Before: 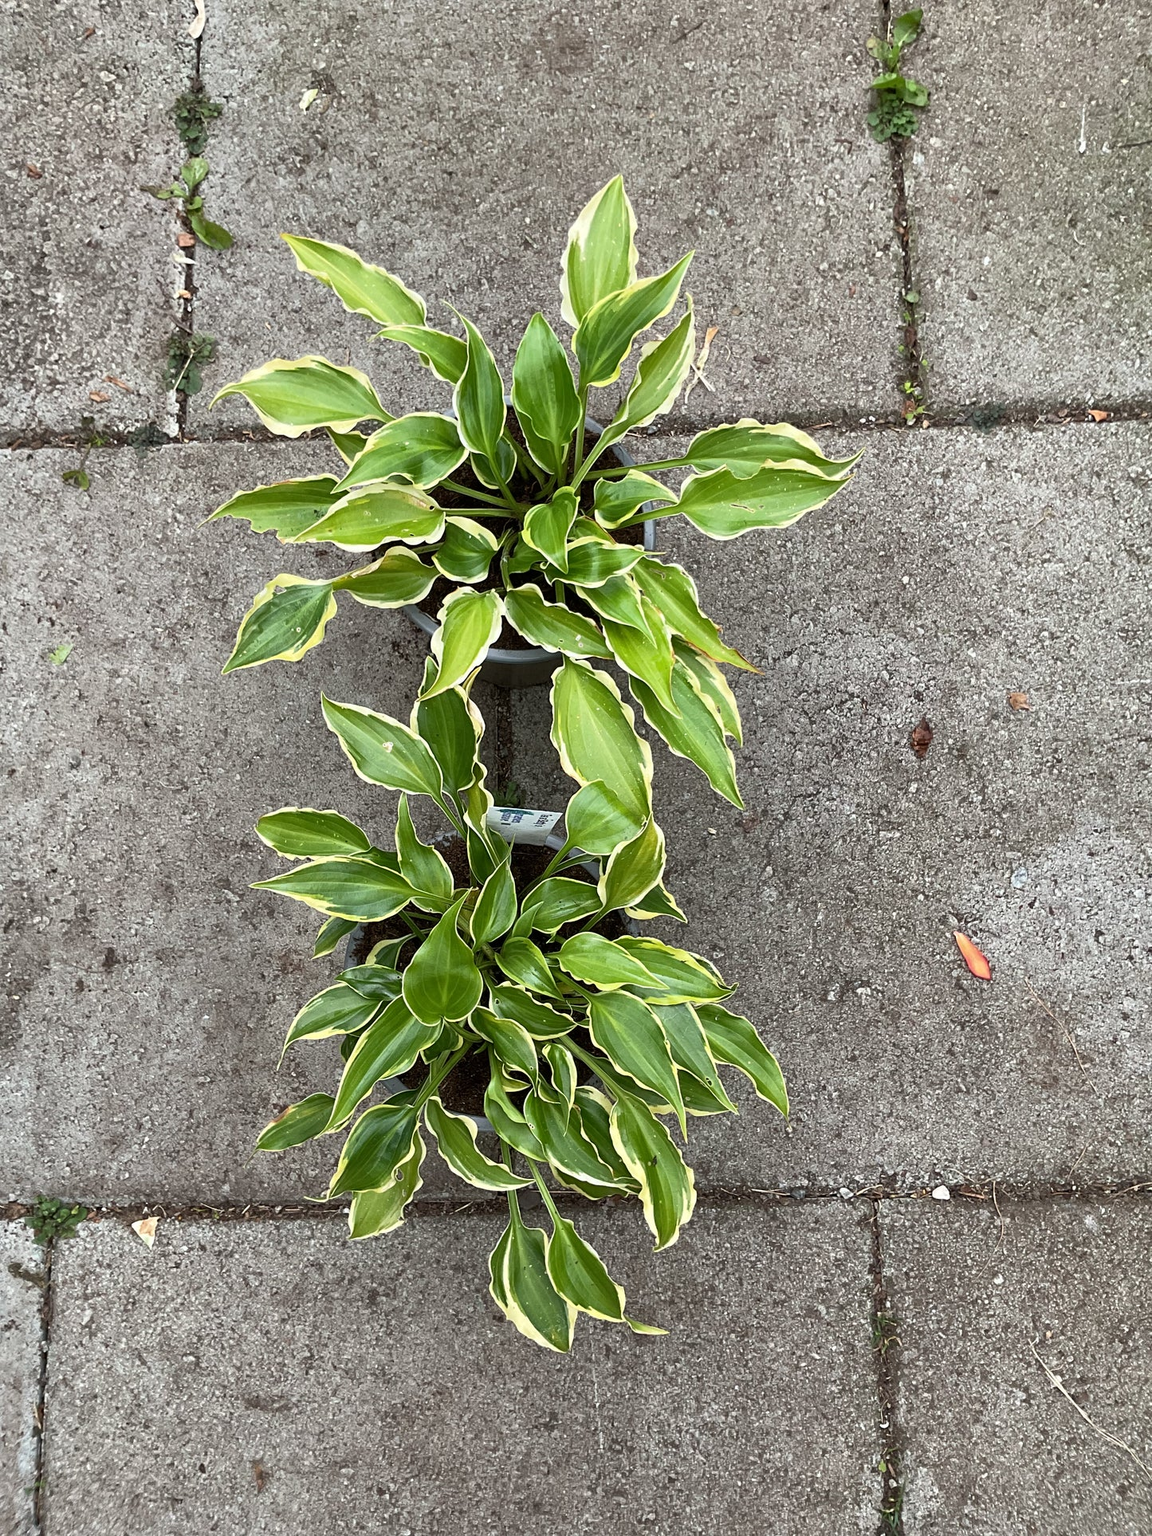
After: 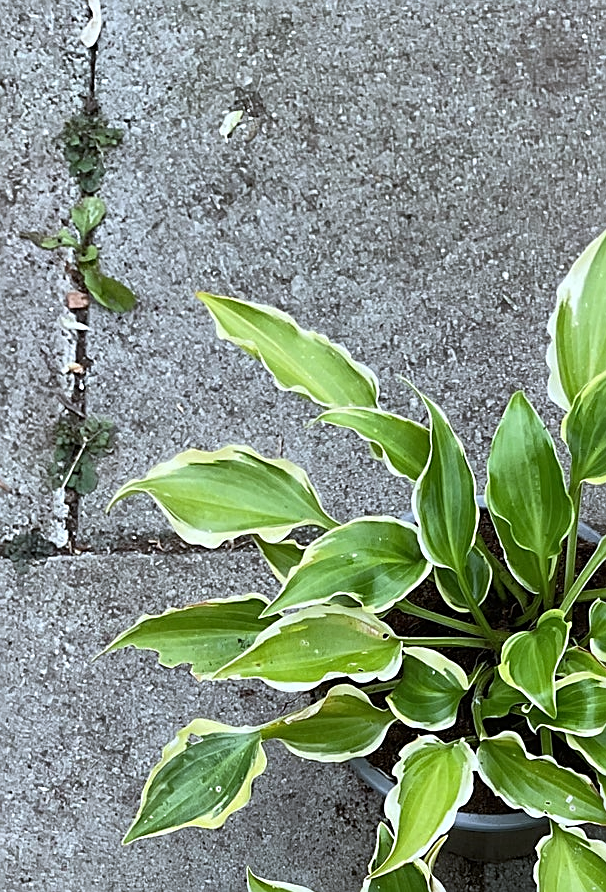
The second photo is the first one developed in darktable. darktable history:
crop and rotate: left 10.817%, top 0.062%, right 47.194%, bottom 53.626%
white balance: red 0.924, blue 1.095
sharpen: on, module defaults
